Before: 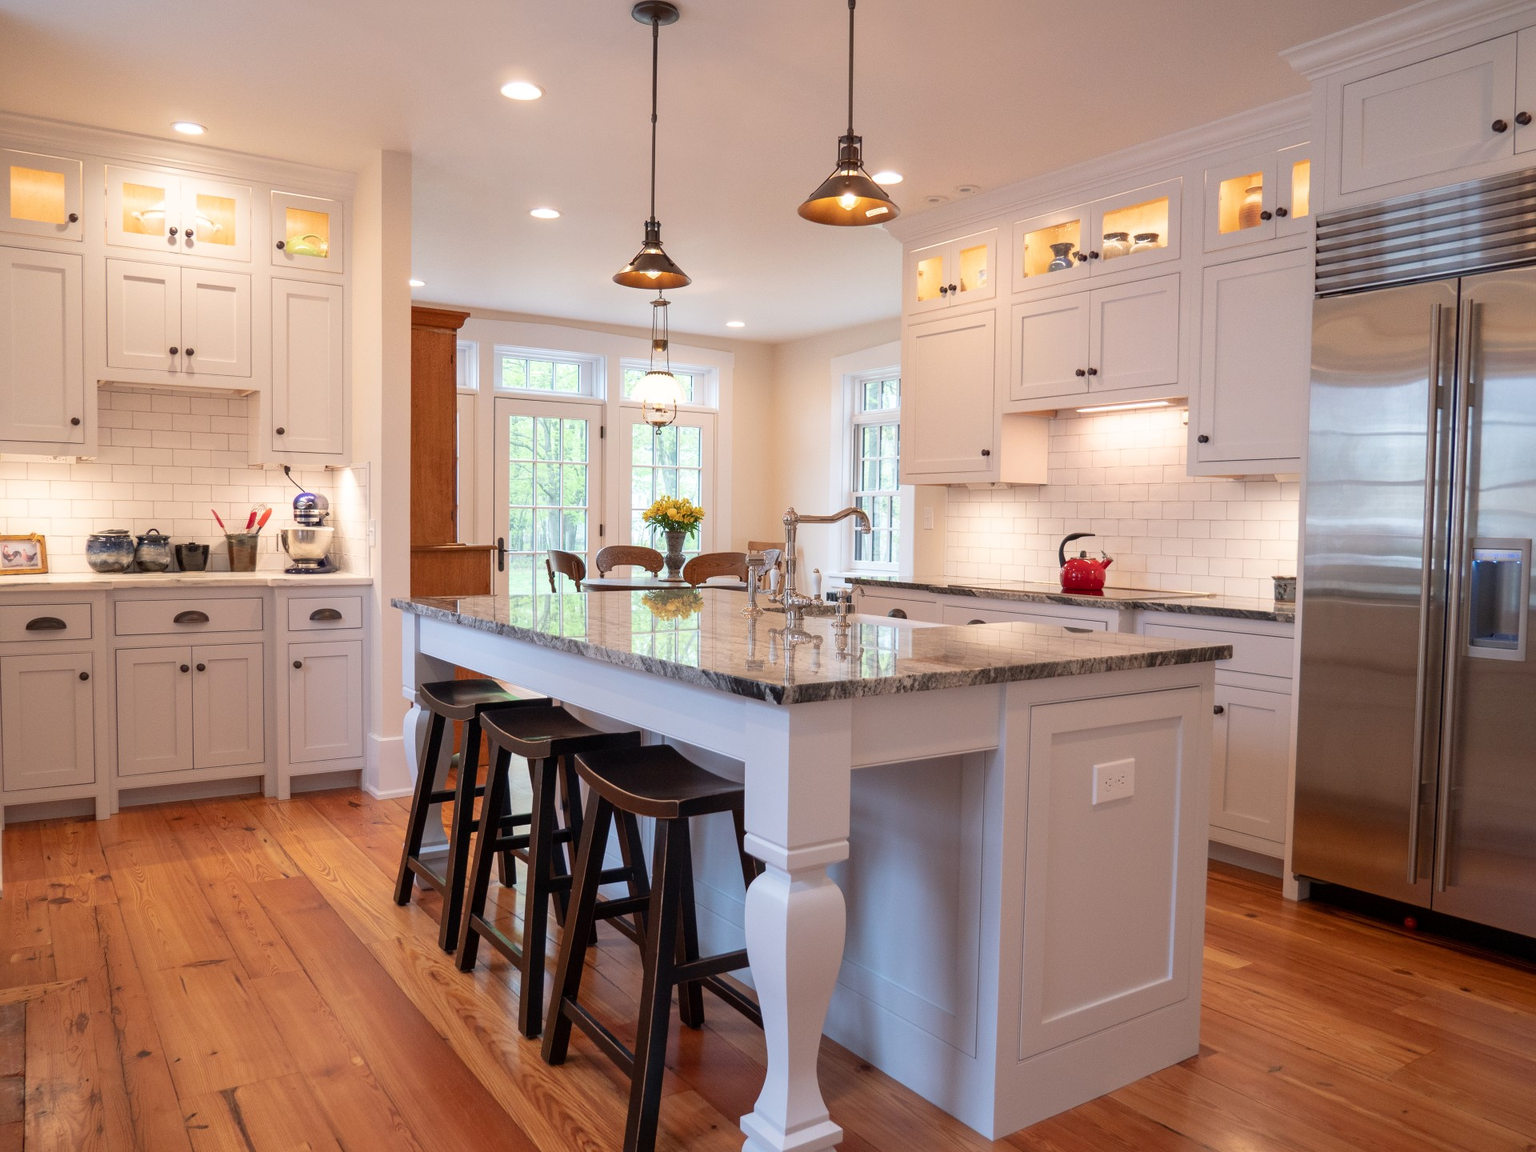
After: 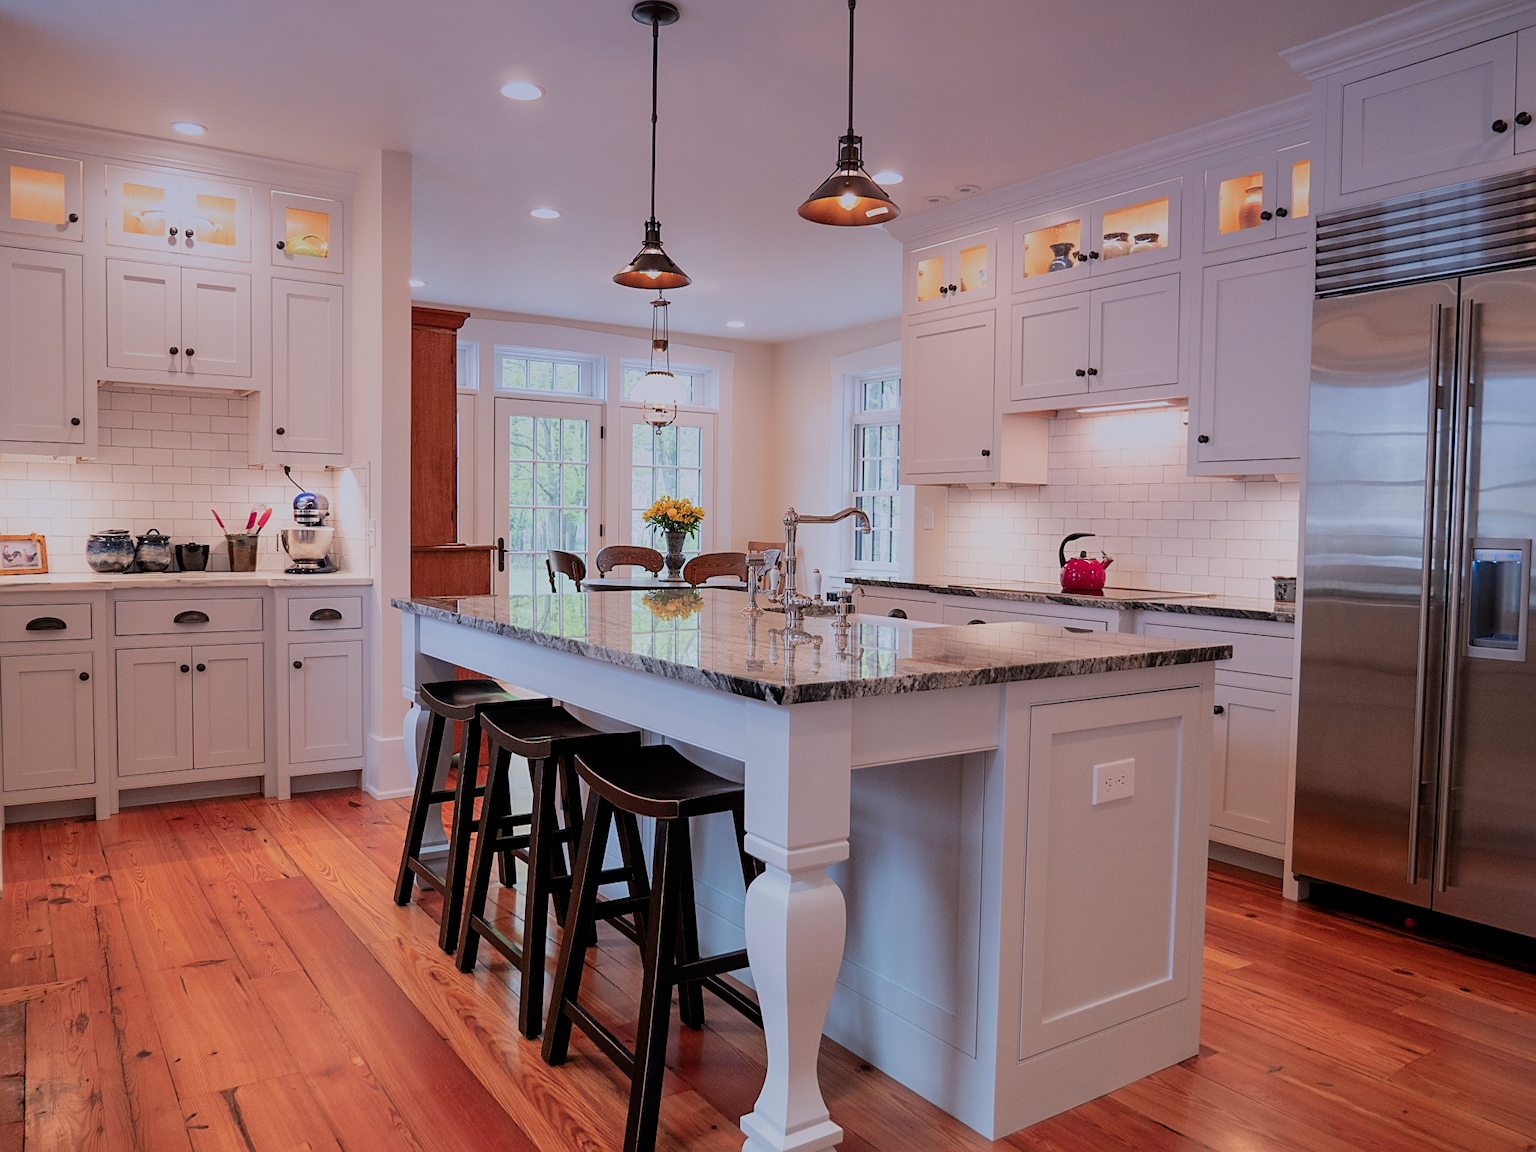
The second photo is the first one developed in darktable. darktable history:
color zones: curves: ch1 [(0.239, 0.552) (0.75, 0.5)]; ch2 [(0.25, 0.462) (0.749, 0.457)], mix 25.94%
graduated density: hue 238.83°, saturation 50%
sharpen: on, module defaults
filmic rgb: black relative exposure -7.65 EV, white relative exposure 4.56 EV, hardness 3.61, contrast 1.106
